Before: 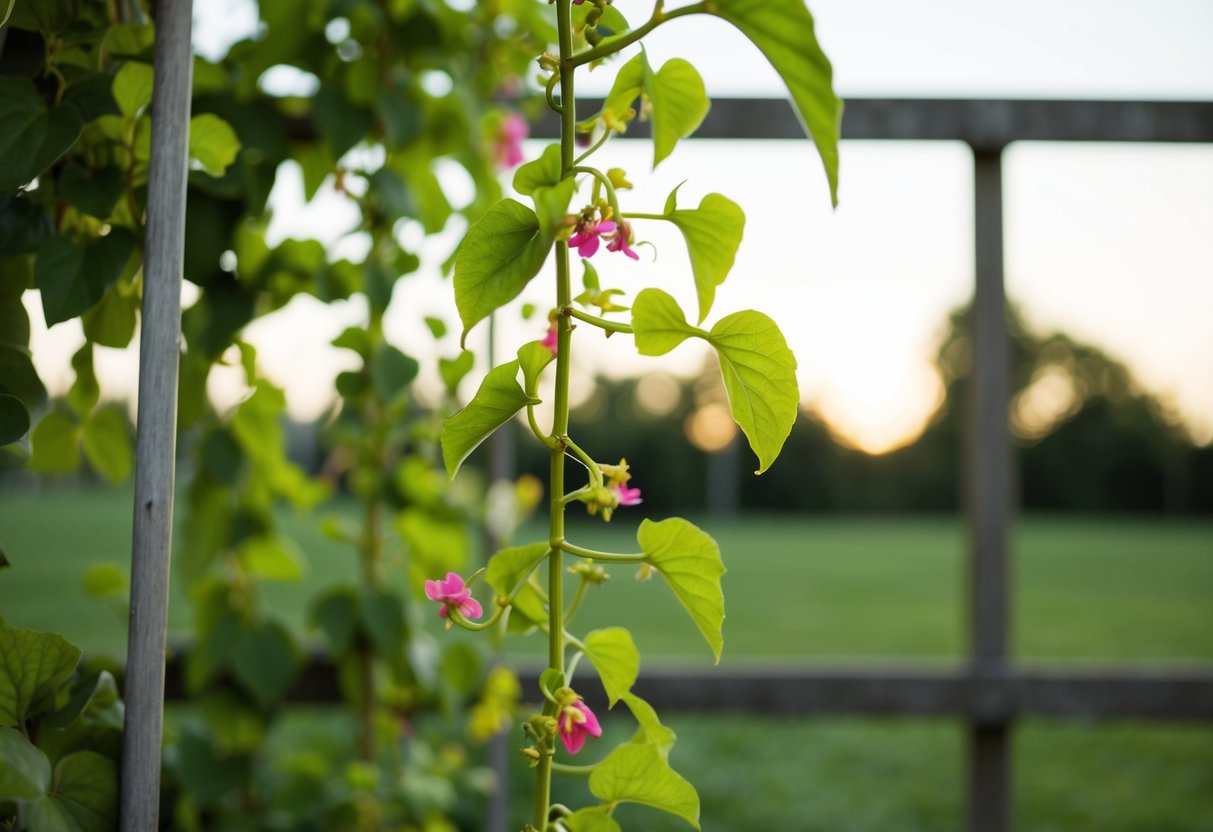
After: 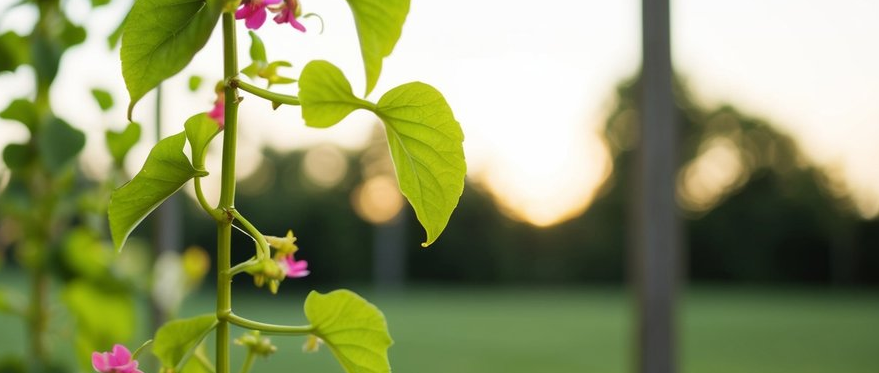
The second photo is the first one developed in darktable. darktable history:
crop and rotate: left 27.472%, top 27.409%, bottom 27.711%
